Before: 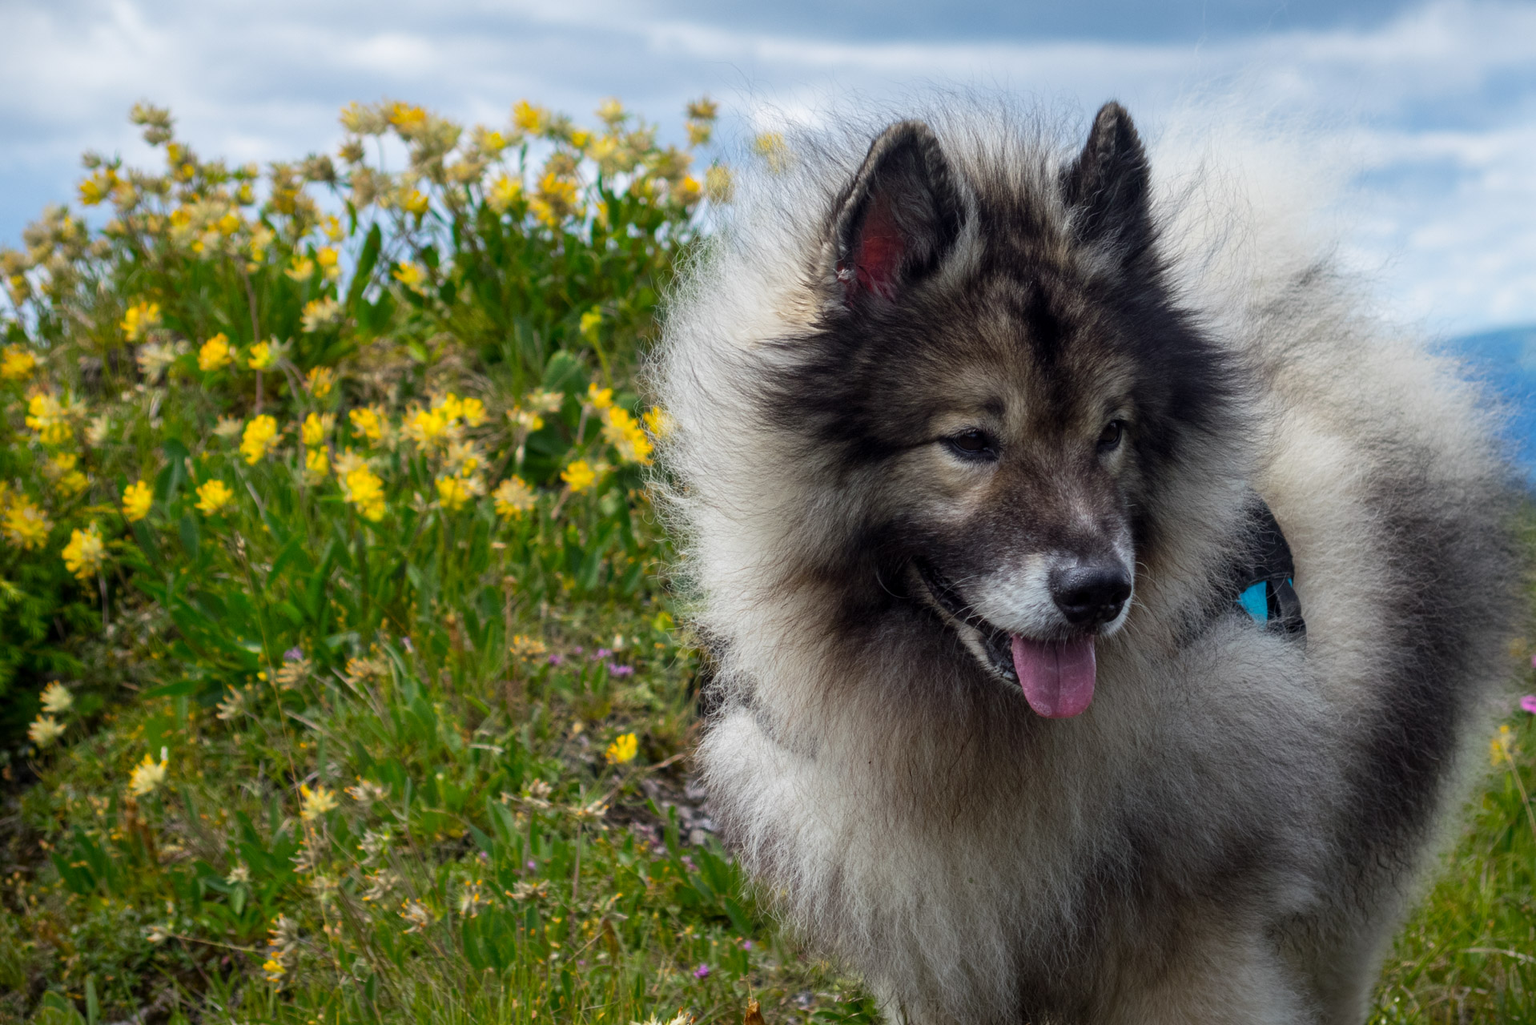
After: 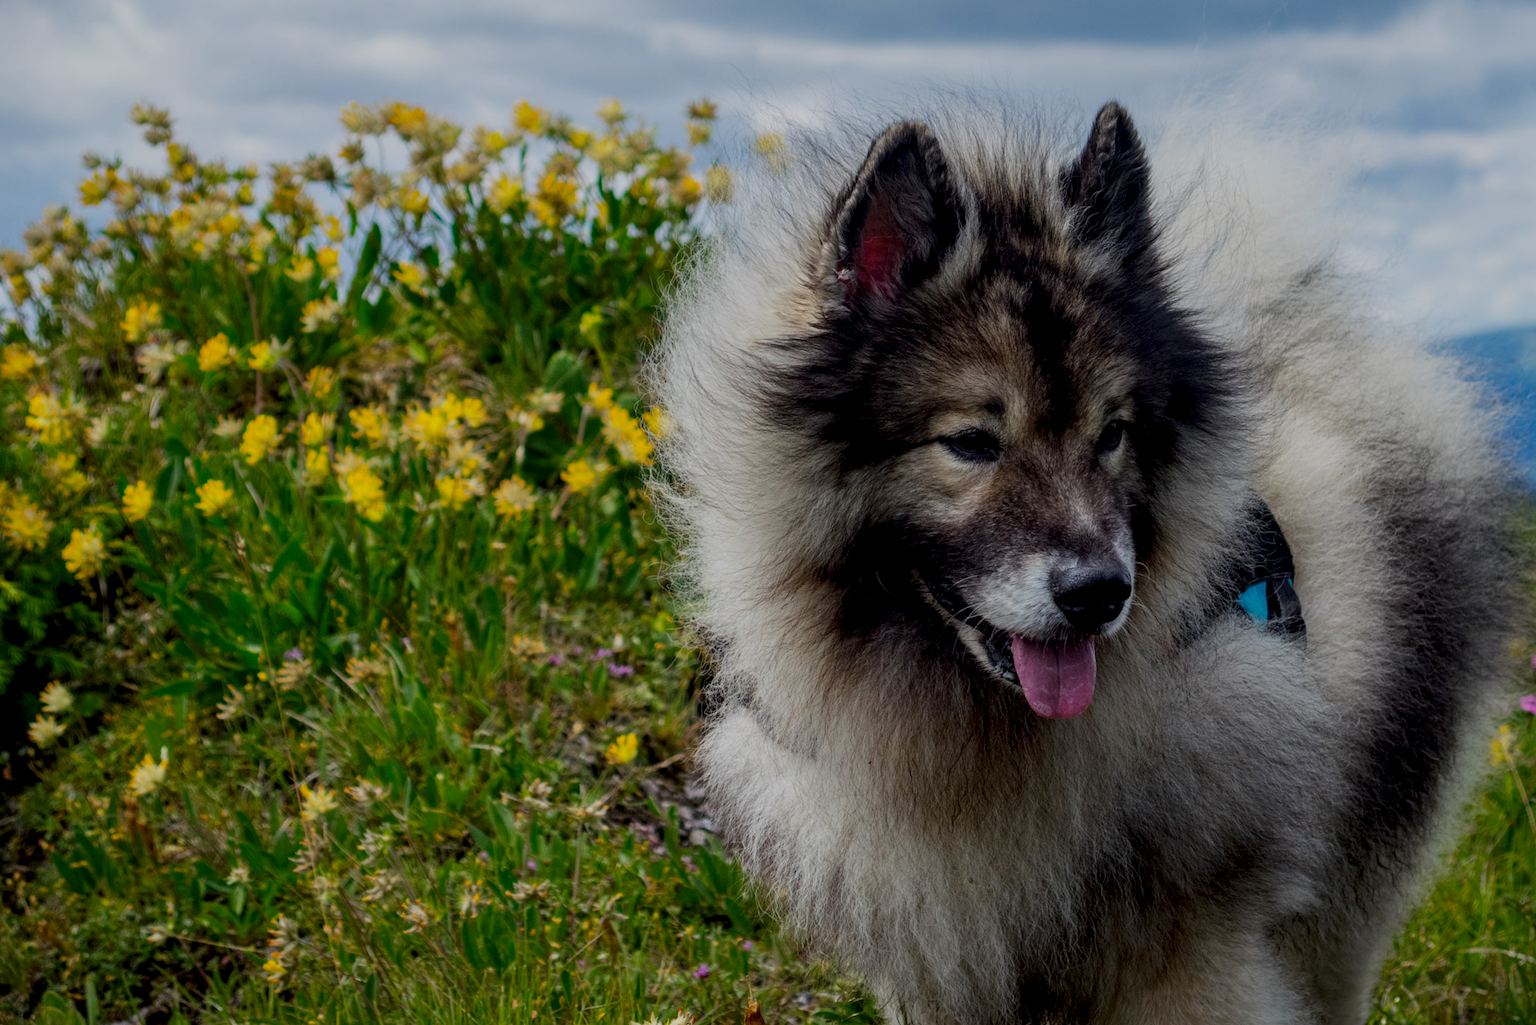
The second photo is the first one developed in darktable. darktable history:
contrast brightness saturation: contrast 0.068, brightness -0.146, saturation 0.112
local contrast: on, module defaults
exposure: exposure -0.144 EV, compensate exposure bias true, compensate highlight preservation false
filmic rgb: black relative exposure -8.75 EV, white relative exposure 4.98 EV, target black luminance 0%, hardness 3.76, latitude 65.77%, contrast 0.831, shadows ↔ highlights balance 19.35%
